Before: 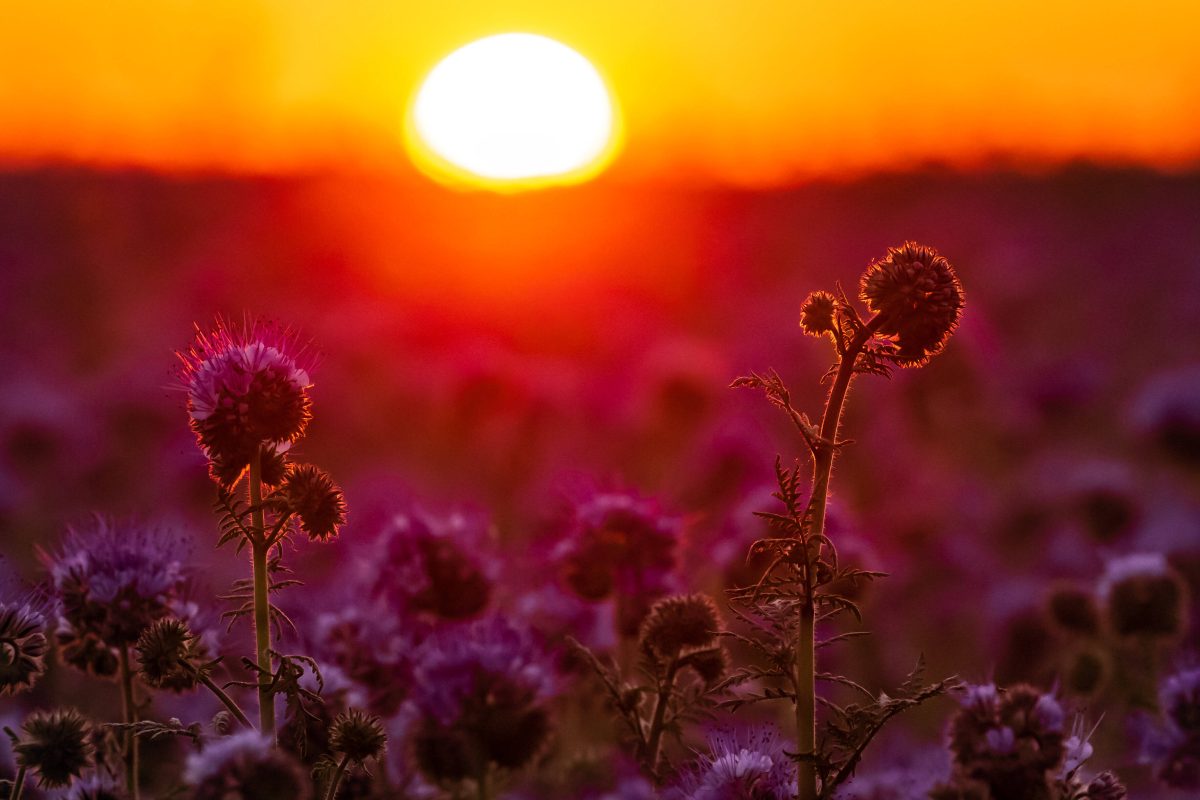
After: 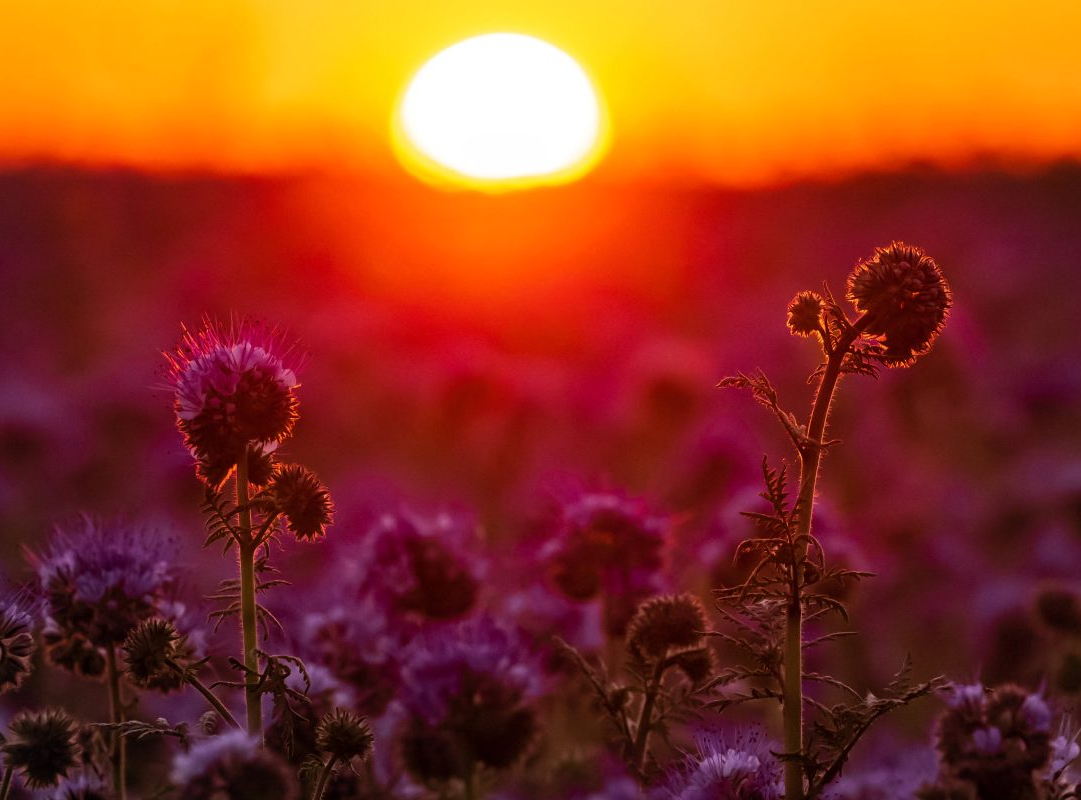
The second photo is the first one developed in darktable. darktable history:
crop and rotate: left 1.088%, right 8.807%
tone equalizer: on, module defaults
